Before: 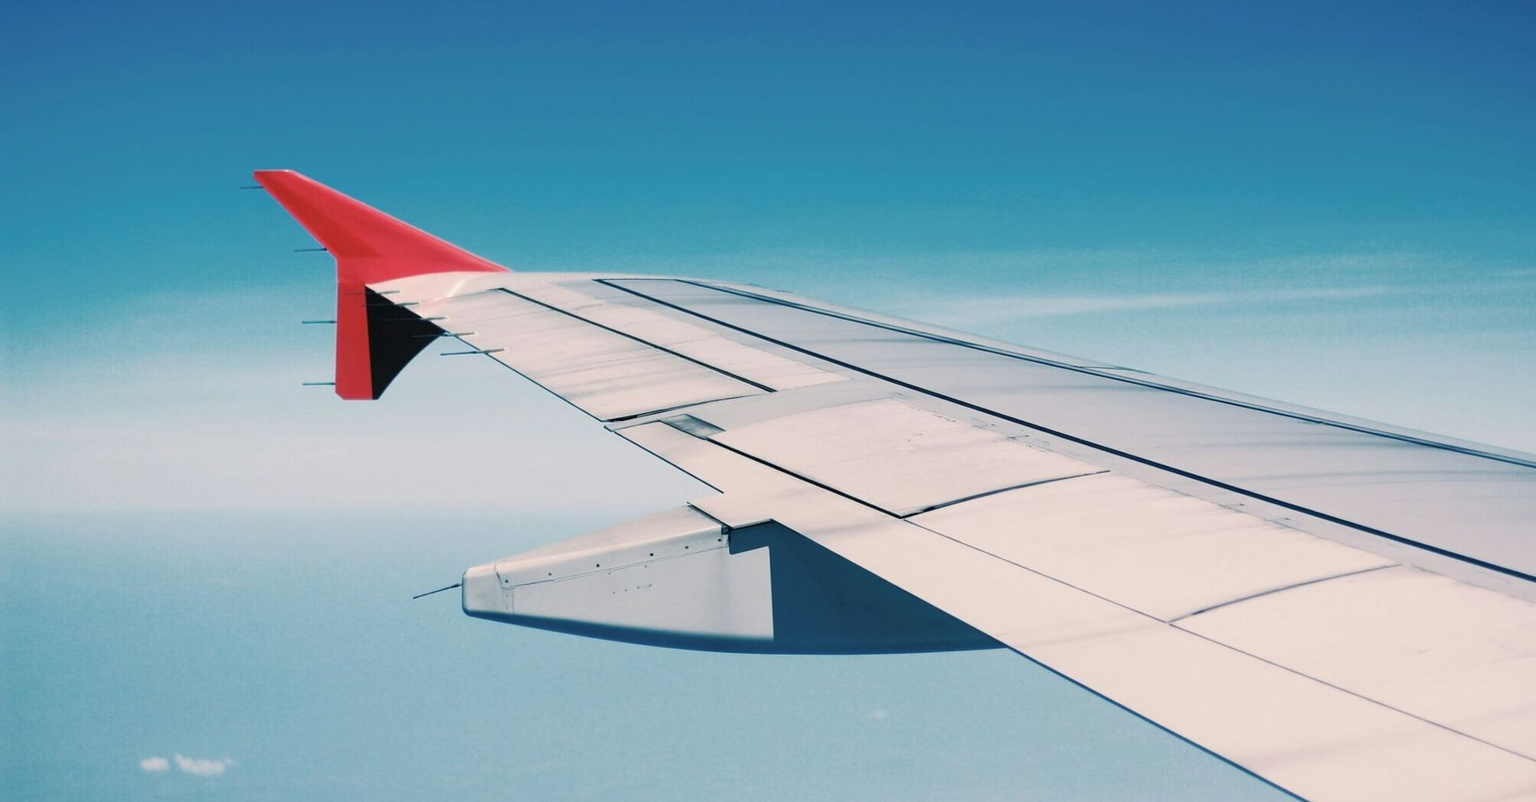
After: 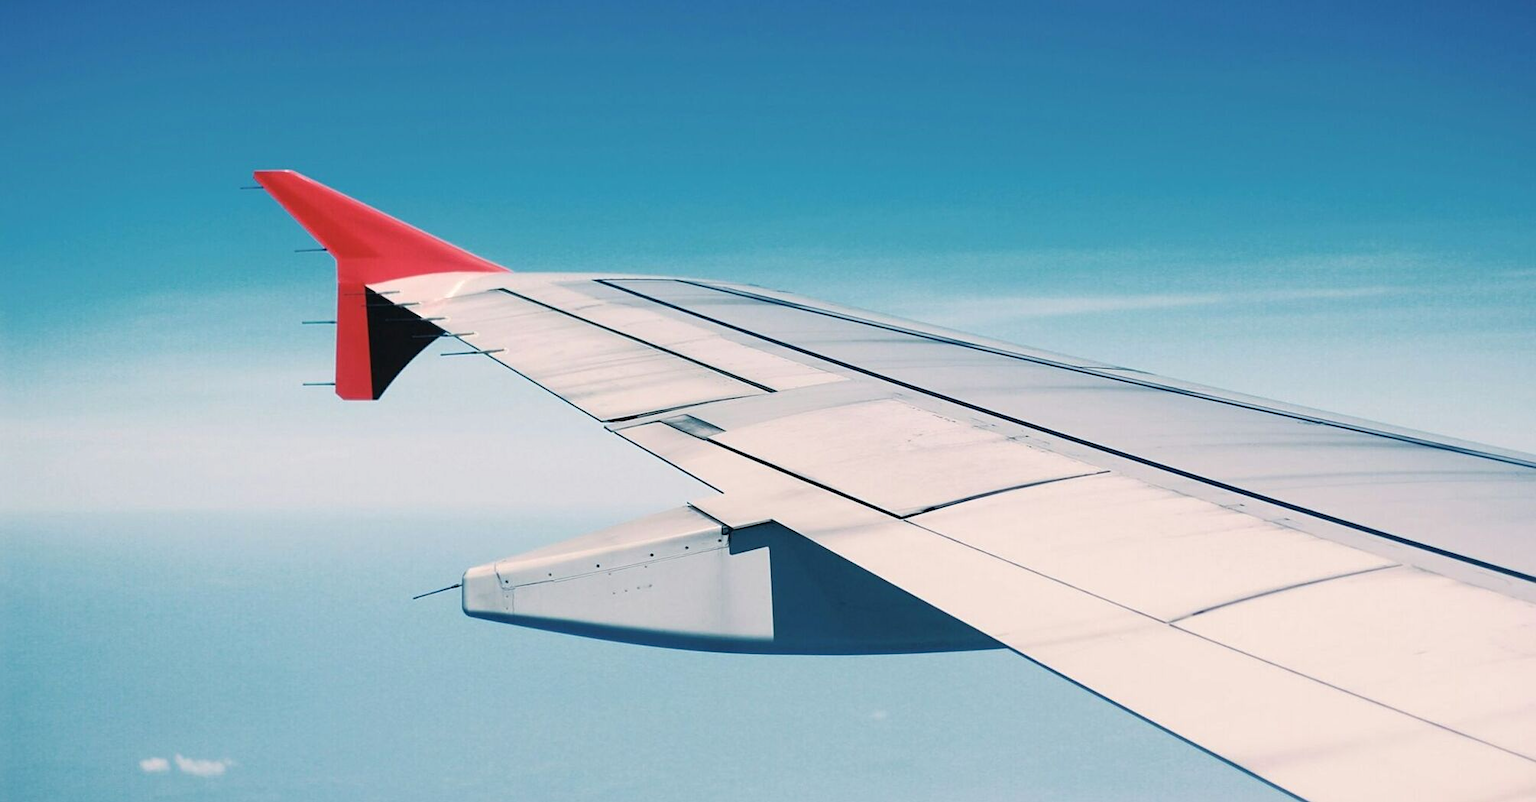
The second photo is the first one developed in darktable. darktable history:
sharpen: amount 0.2
exposure: exposure 0.131 EV, compensate highlight preservation false
